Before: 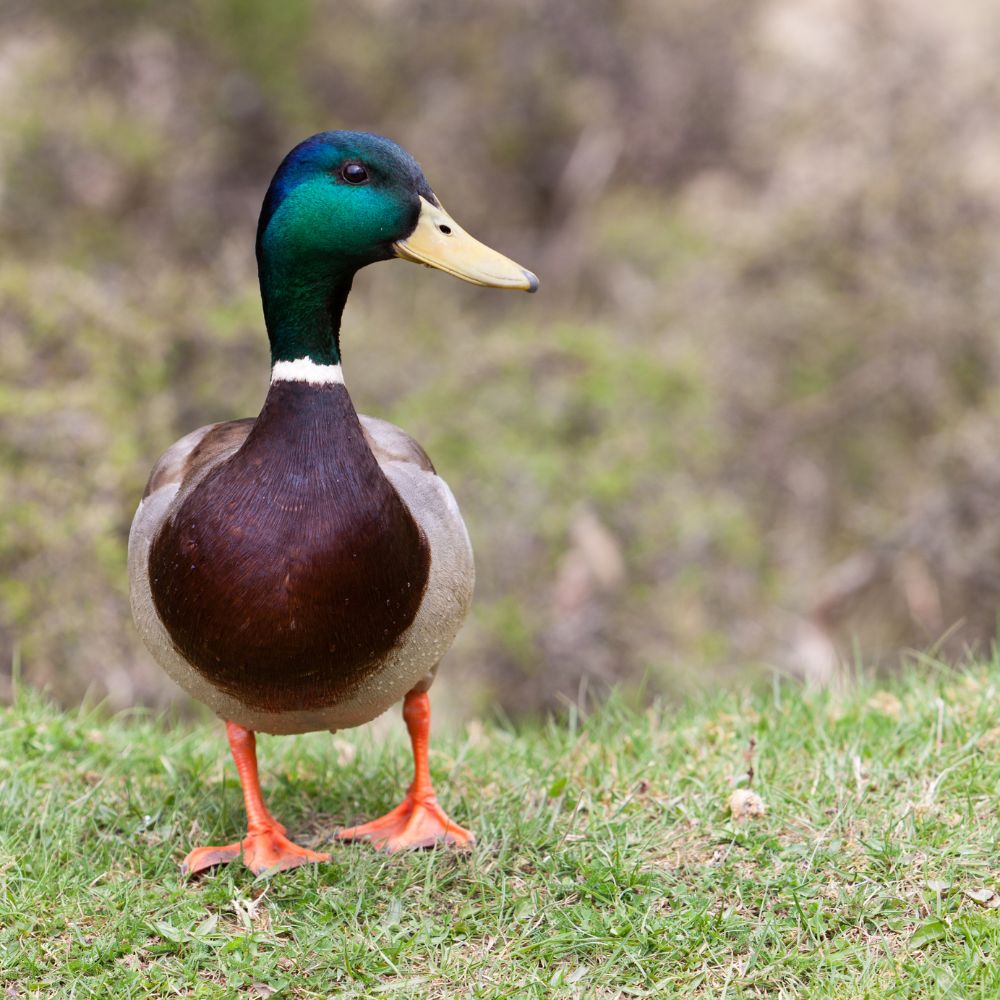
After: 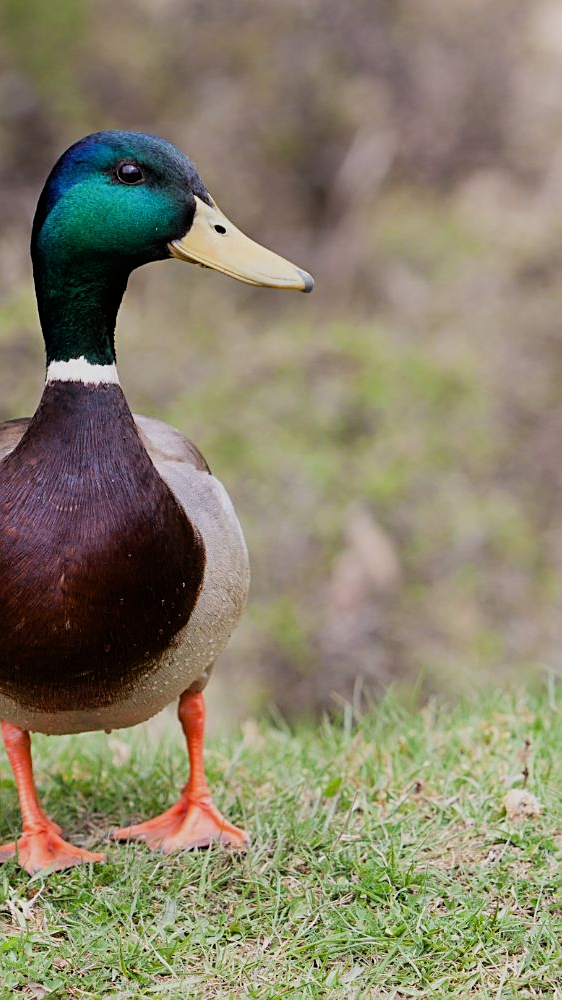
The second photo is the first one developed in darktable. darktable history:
crop and rotate: left 22.516%, right 21.234%
filmic rgb: white relative exposure 3.9 EV, hardness 4.26
sharpen: on, module defaults
